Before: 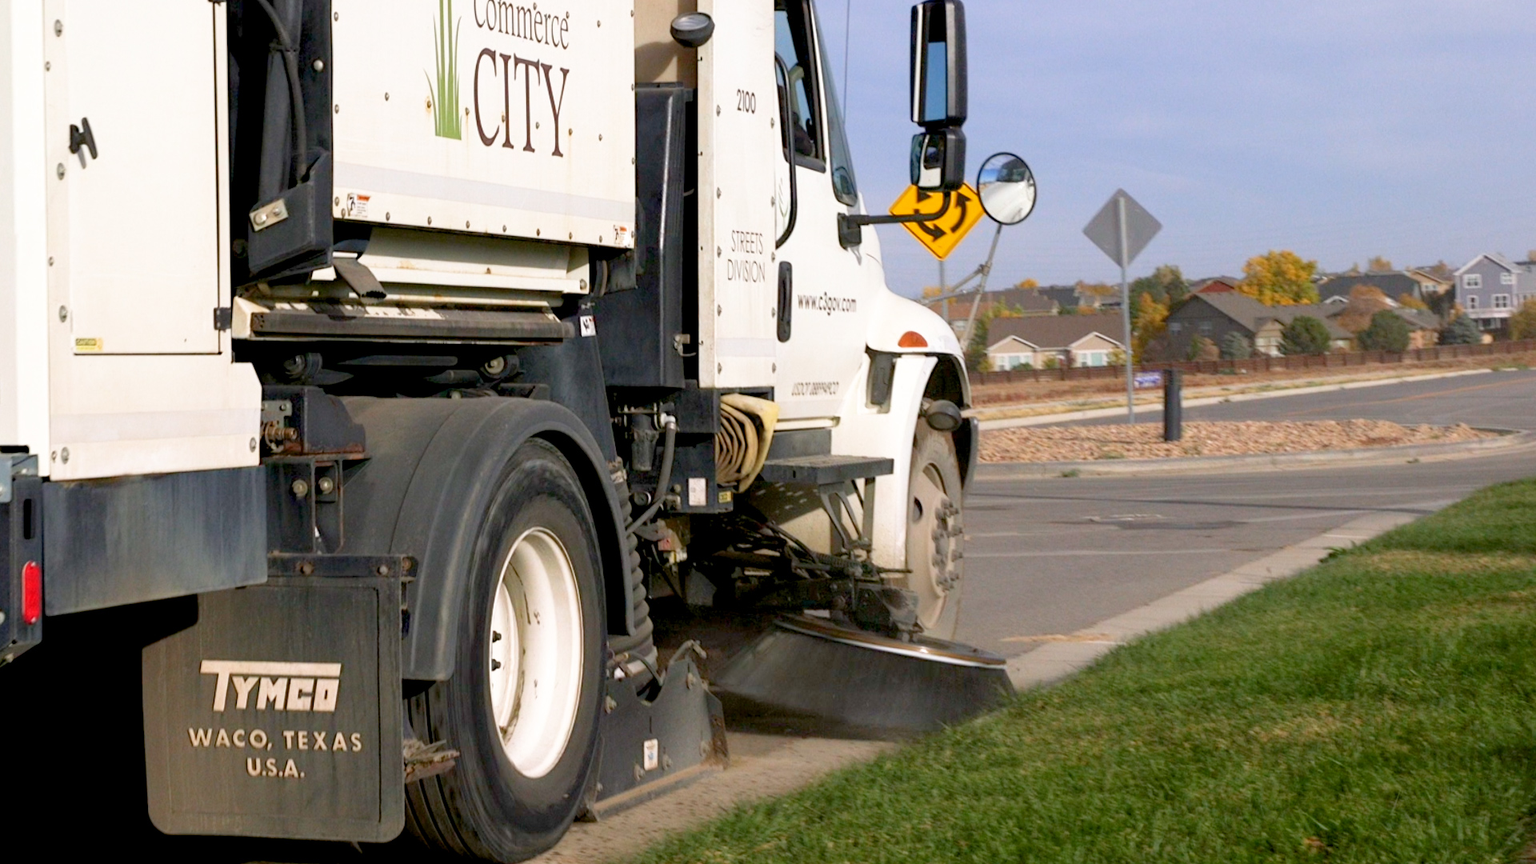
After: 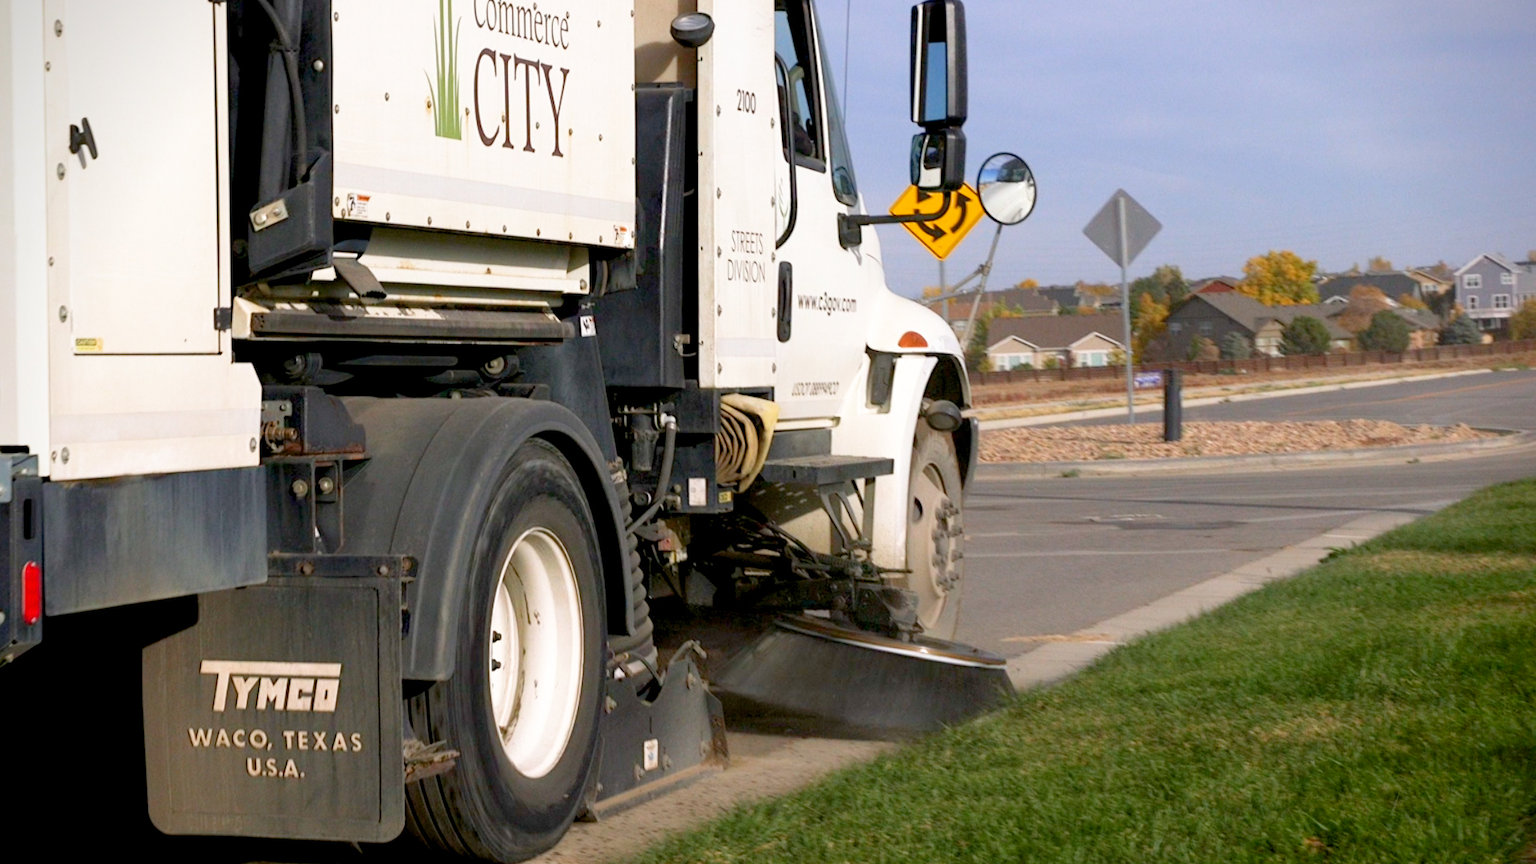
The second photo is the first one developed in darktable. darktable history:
vignetting: fall-off start 88.53%, fall-off radius 44.2%, saturation 0.376, width/height ratio 1.161
exposure: compensate highlight preservation false
